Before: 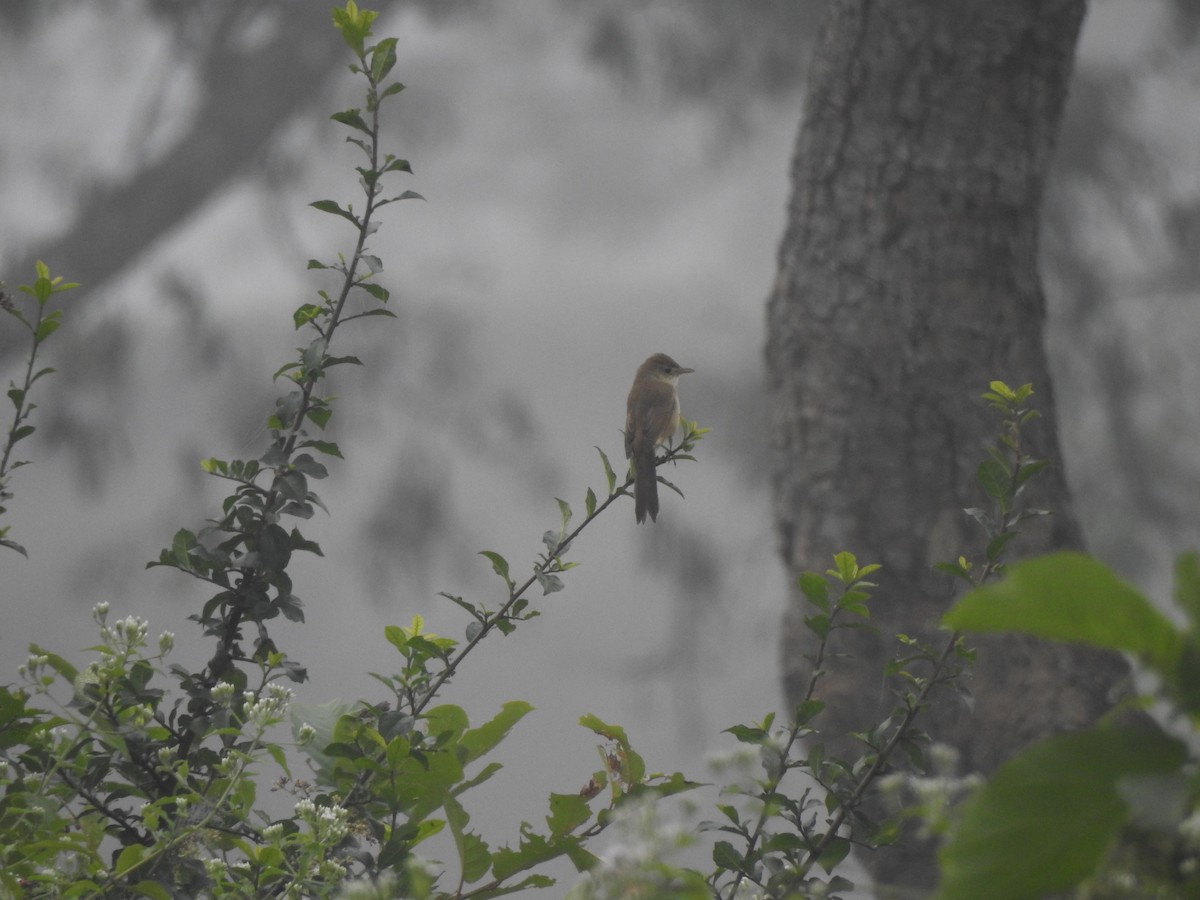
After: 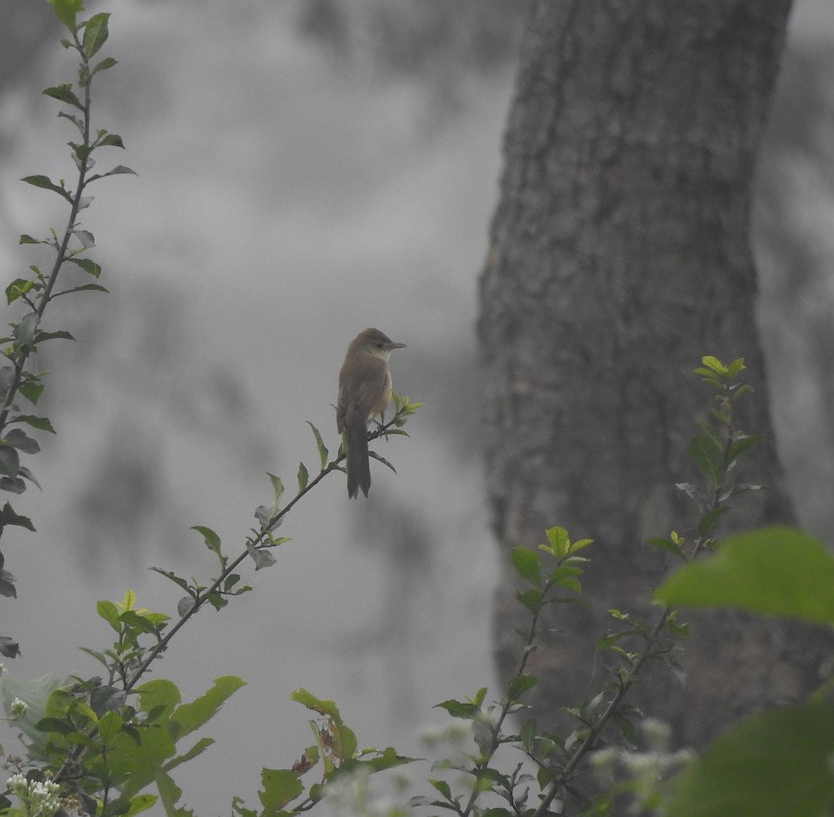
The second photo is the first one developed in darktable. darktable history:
crop and rotate: left 24.034%, top 2.838%, right 6.406%, bottom 6.299%
sharpen: radius 0.969, amount 0.604
